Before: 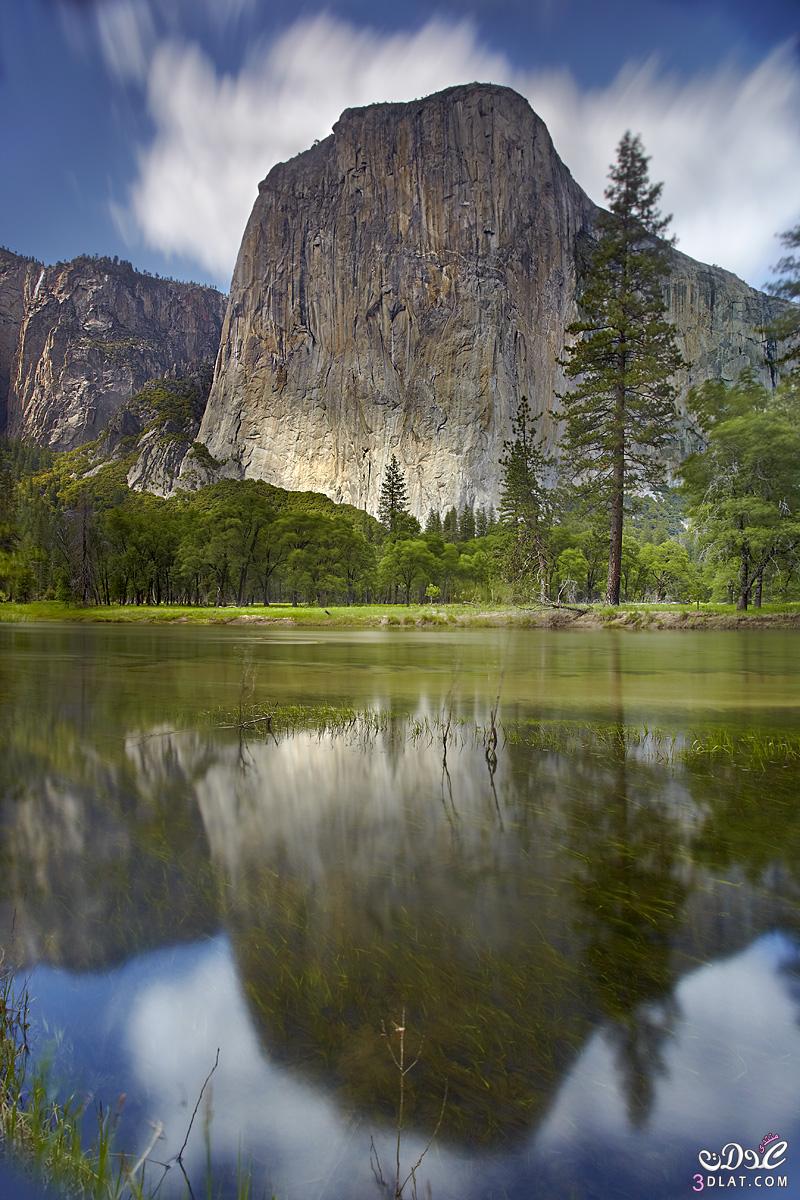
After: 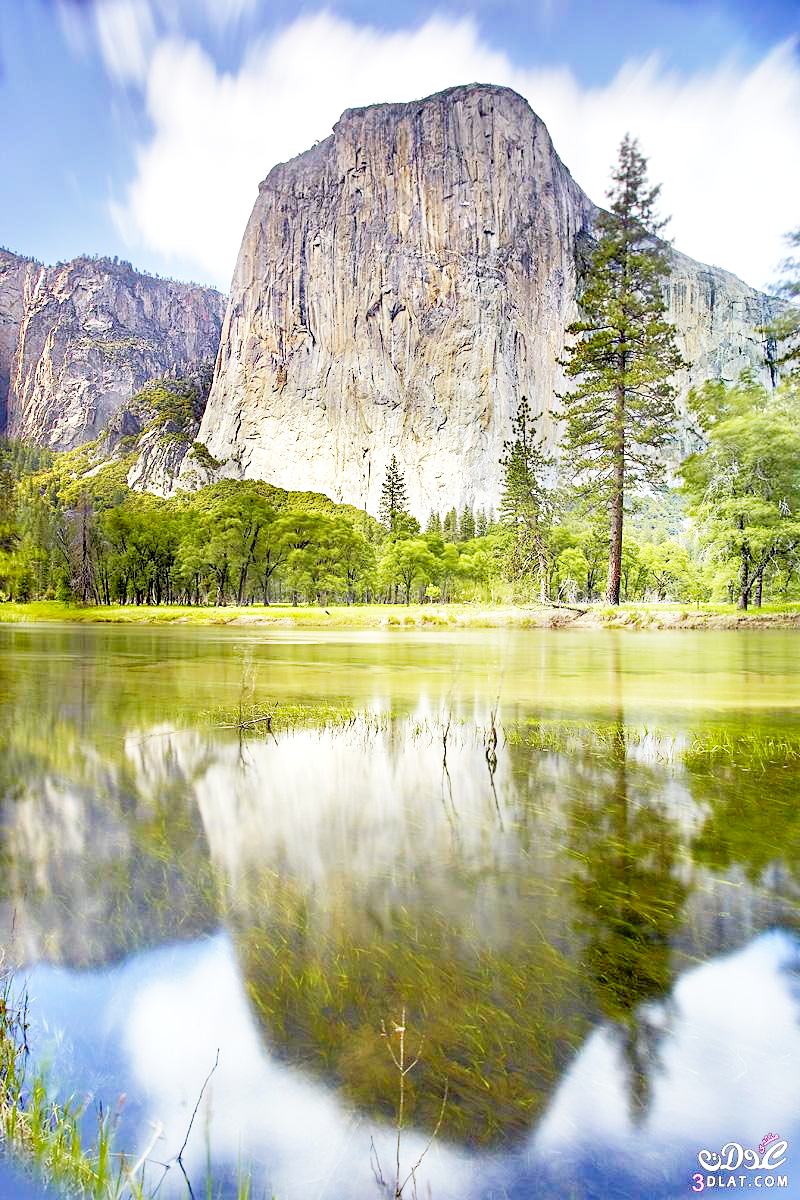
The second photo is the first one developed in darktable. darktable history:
tone equalizer: -8 EV -1.84 EV, -7 EV -1.19 EV, -6 EV -1.65 EV
exposure: exposure 0.296 EV, compensate exposure bias true, compensate highlight preservation false
base curve: curves: ch0 [(0, 0.003) (0.001, 0.002) (0.006, 0.004) (0.02, 0.022) (0.048, 0.086) (0.094, 0.234) (0.162, 0.431) (0.258, 0.629) (0.385, 0.8) (0.548, 0.918) (0.751, 0.988) (1, 1)], fusion 1, preserve colors none
